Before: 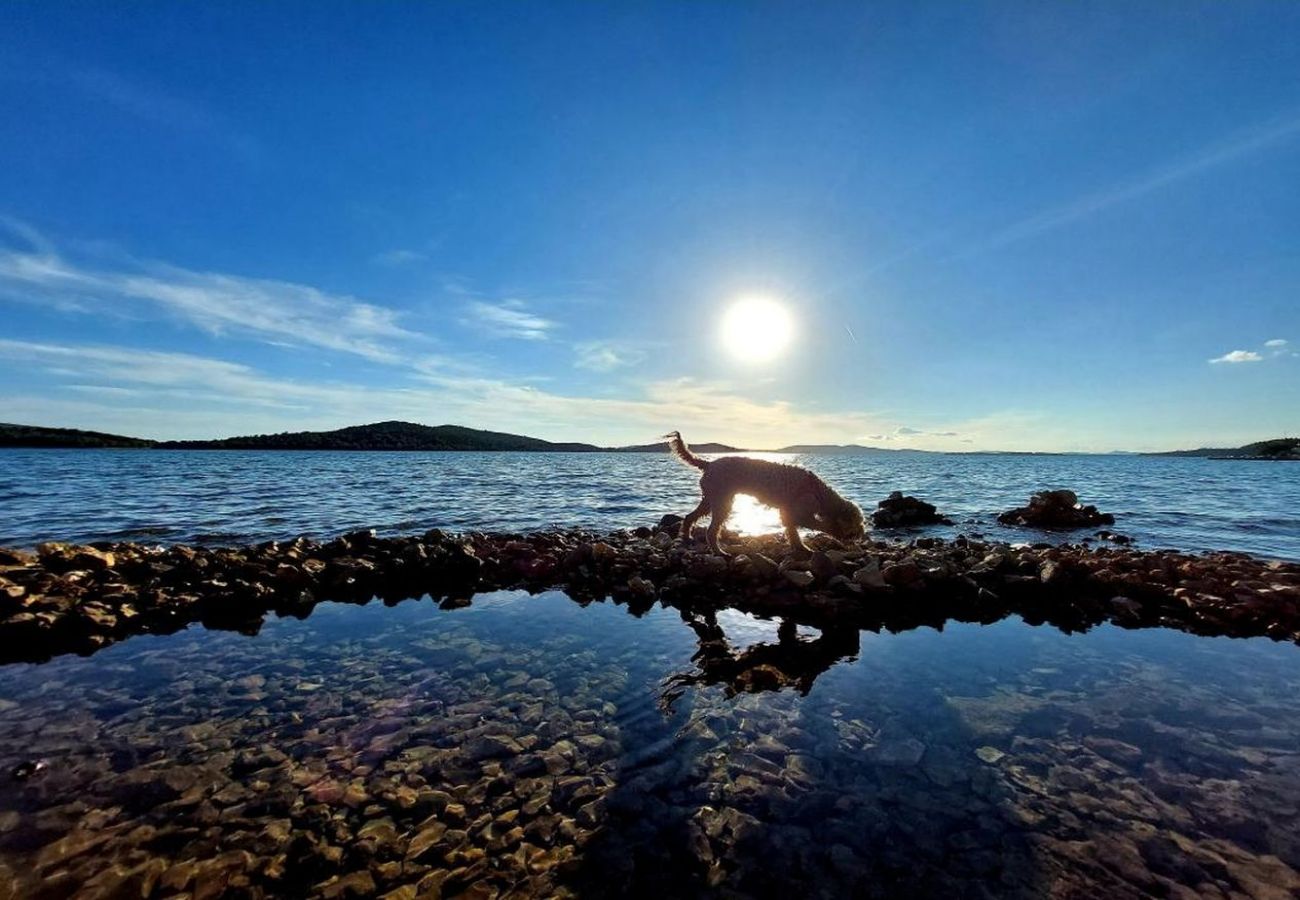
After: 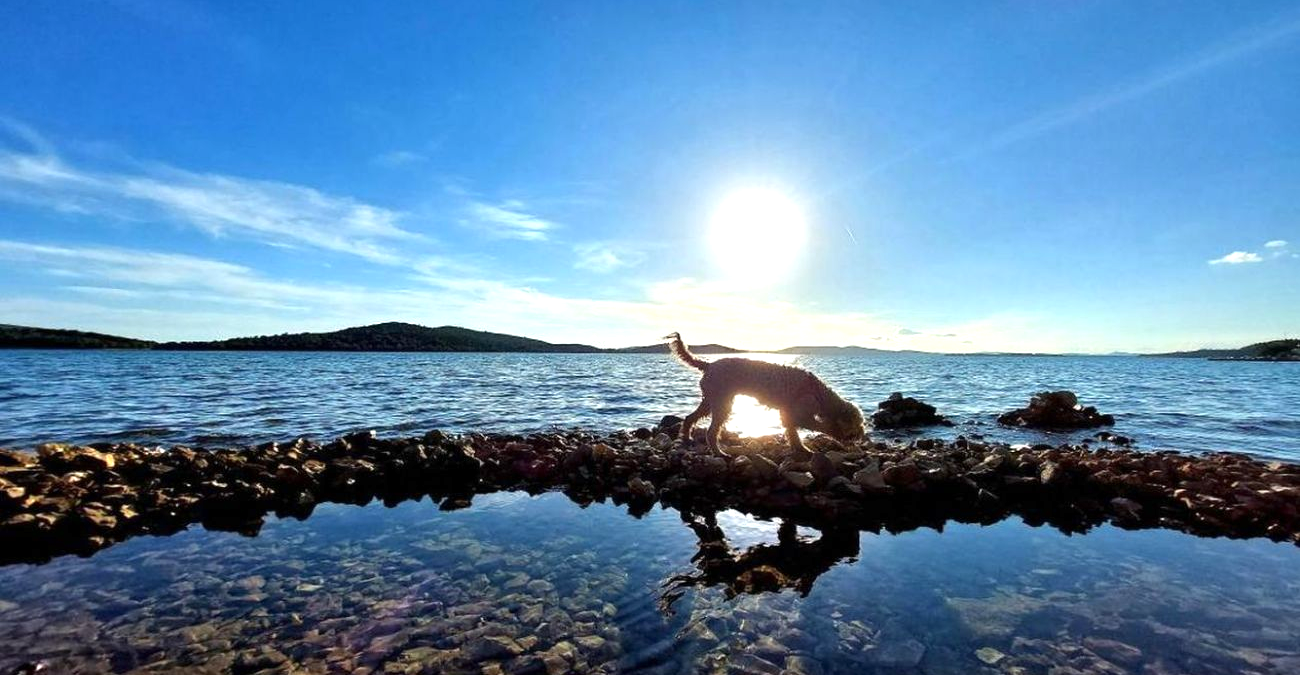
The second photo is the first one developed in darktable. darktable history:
crop: top 11.038%, bottom 13.962%
exposure: exposure 0.6 EV, compensate highlight preservation false
